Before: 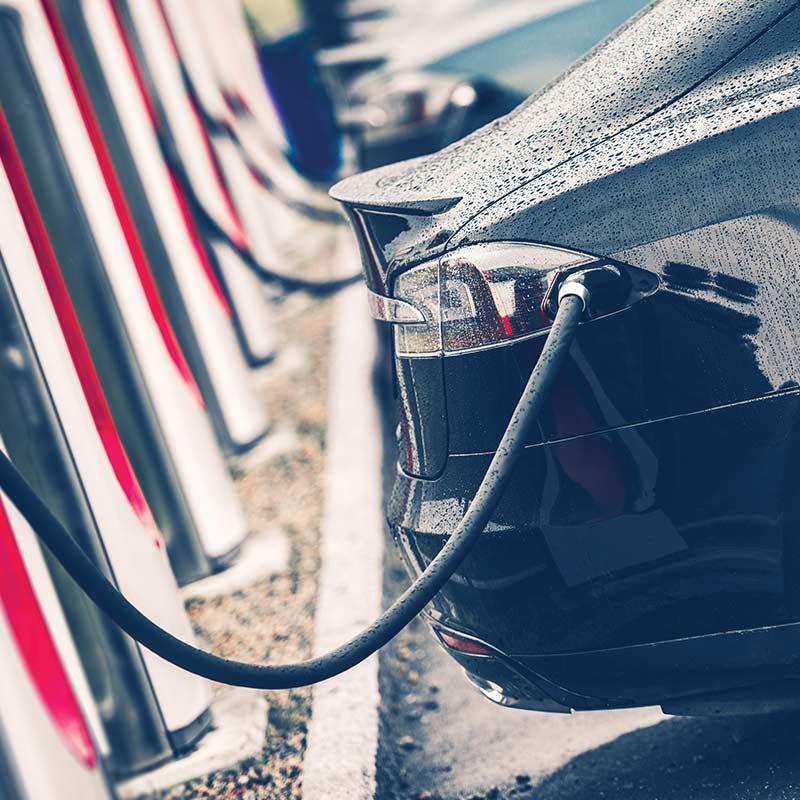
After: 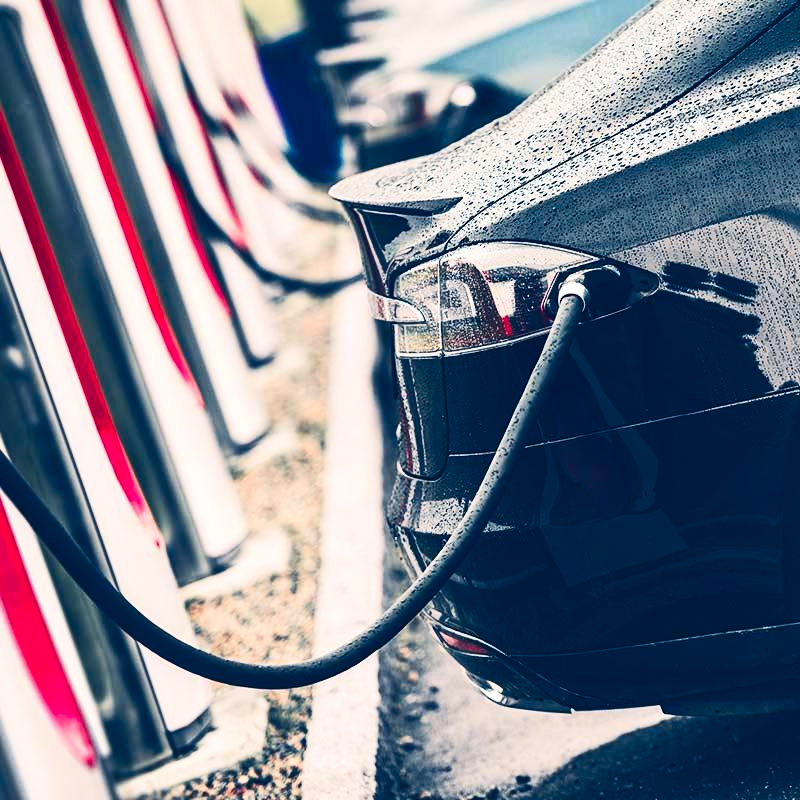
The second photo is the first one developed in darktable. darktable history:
color contrast: green-magenta contrast 1.2, blue-yellow contrast 1.2
contrast brightness saturation: contrast 0.28
